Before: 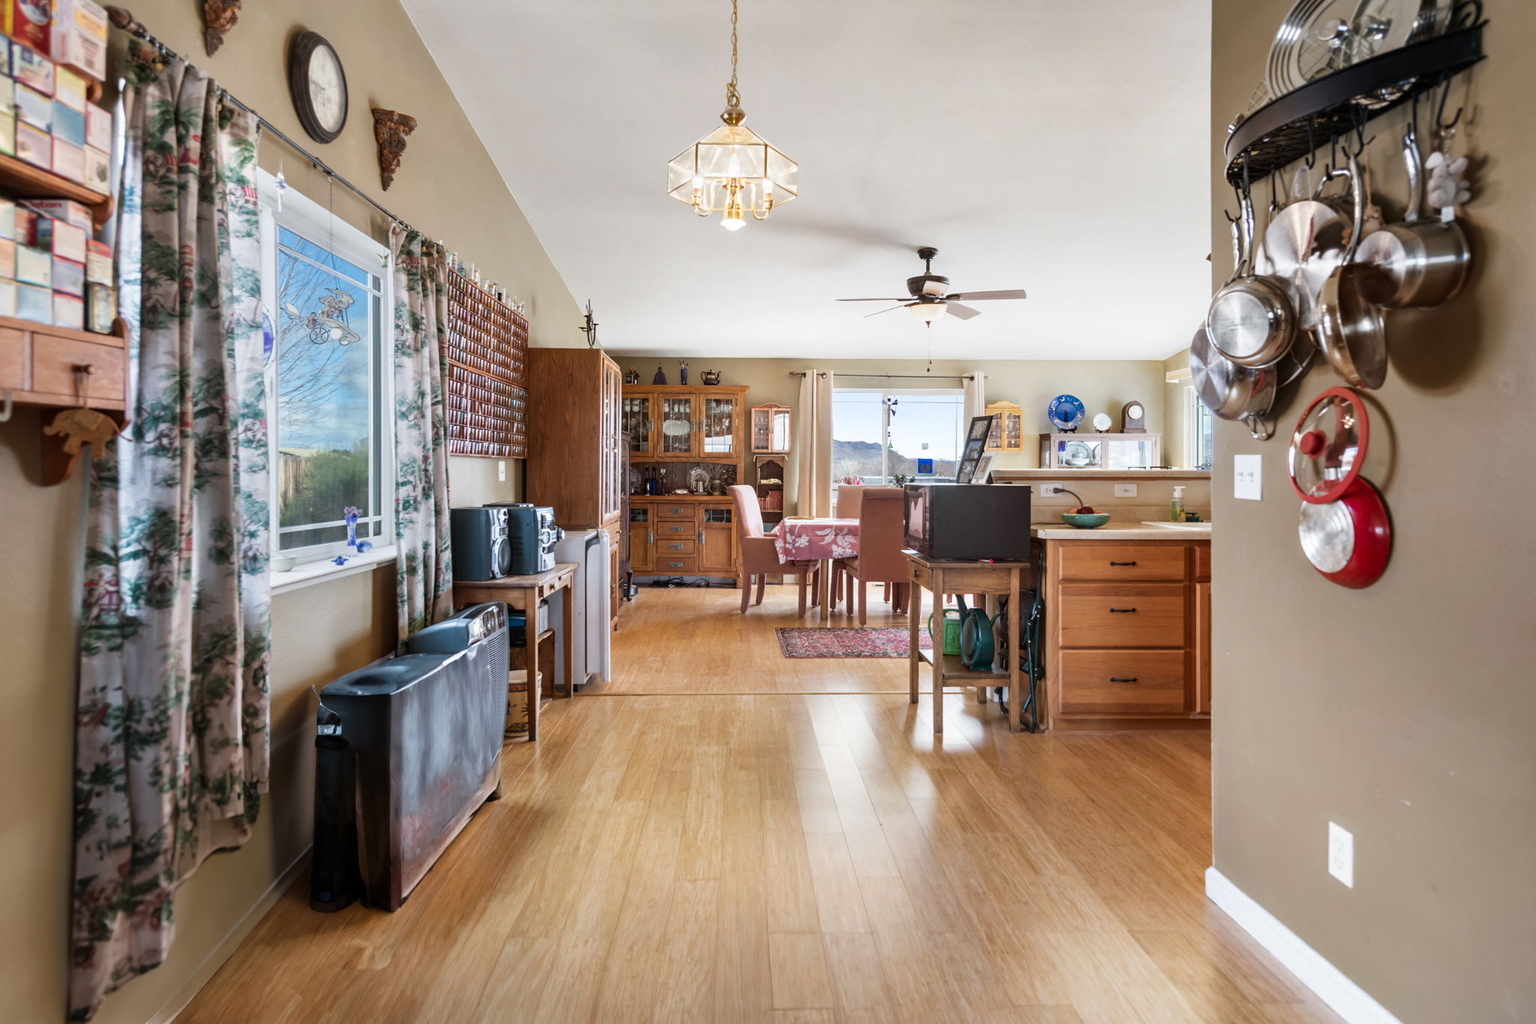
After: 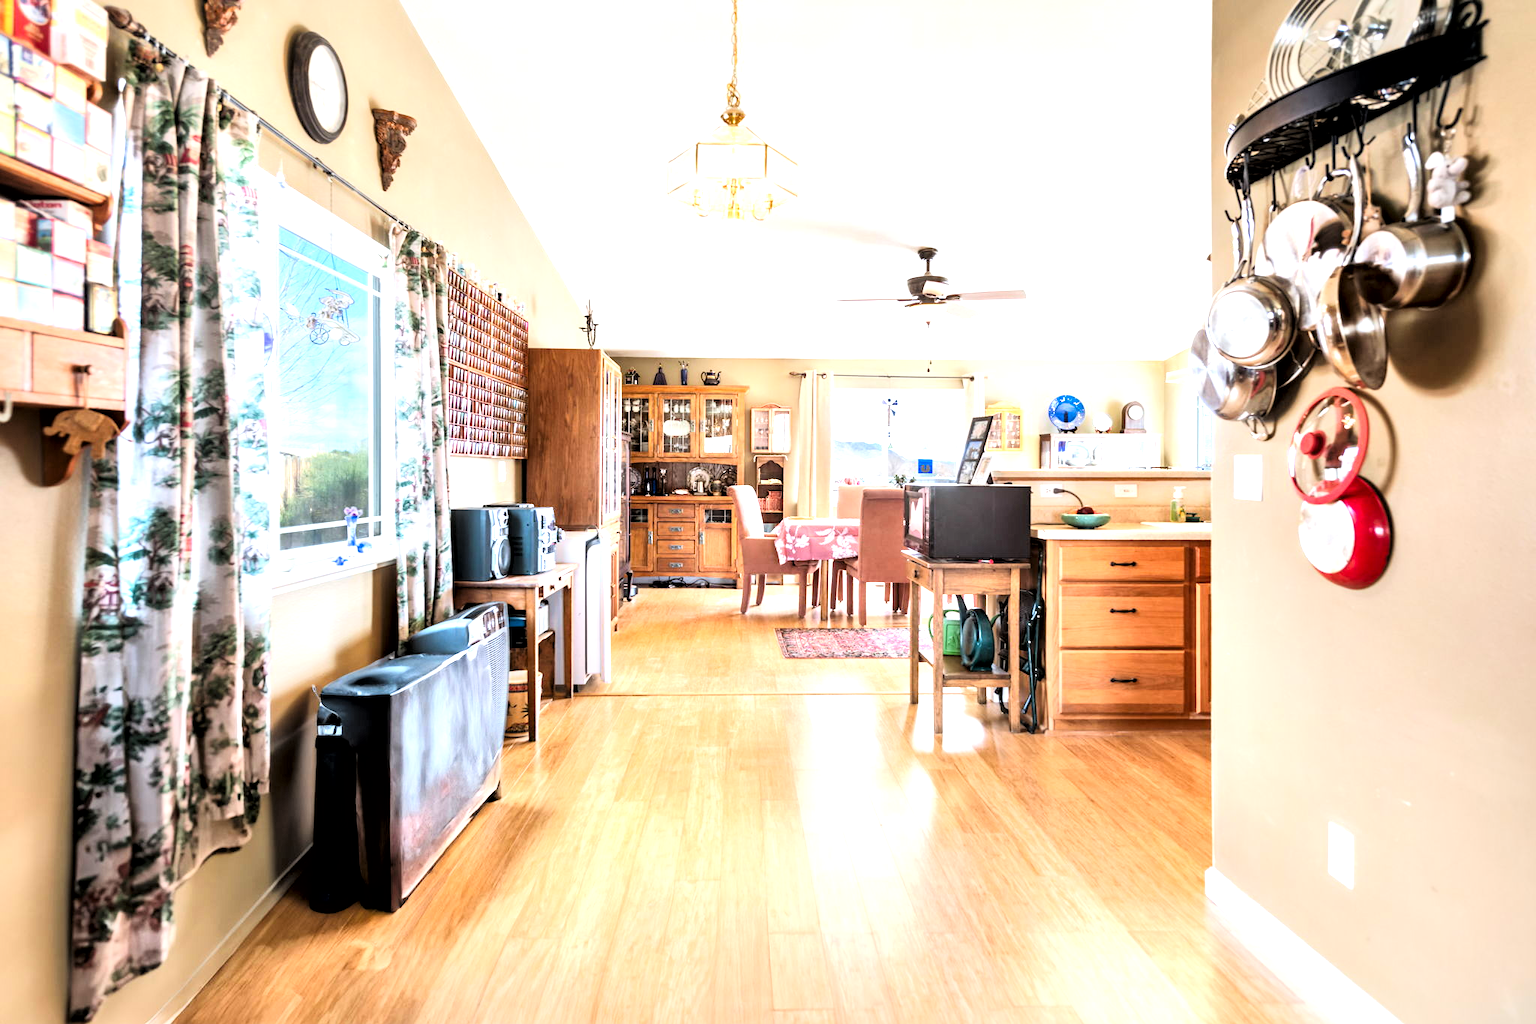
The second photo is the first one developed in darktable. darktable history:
tone equalizer: -8 EV -0.424 EV, -7 EV -0.404 EV, -6 EV -0.294 EV, -5 EV -0.193 EV, -3 EV 0.199 EV, -2 EV 0.353 EV, -1 EV 0.383 EV, +0 EV 0.416 EV
exposure: exposure 0.73 EV, compensate highlight preservation false
local contrast: mode bilateral grid, contrast 25, coarseness 61, detail 151%, midtone range 0.2
tone curve: curves: ch0 [(0, 0) (0.082, 0.02) (0.129, 0.078) (0.275, 0.301) (0.67, 0.809) (1, 1)], color space Lab, linked channels, preserve colors none
